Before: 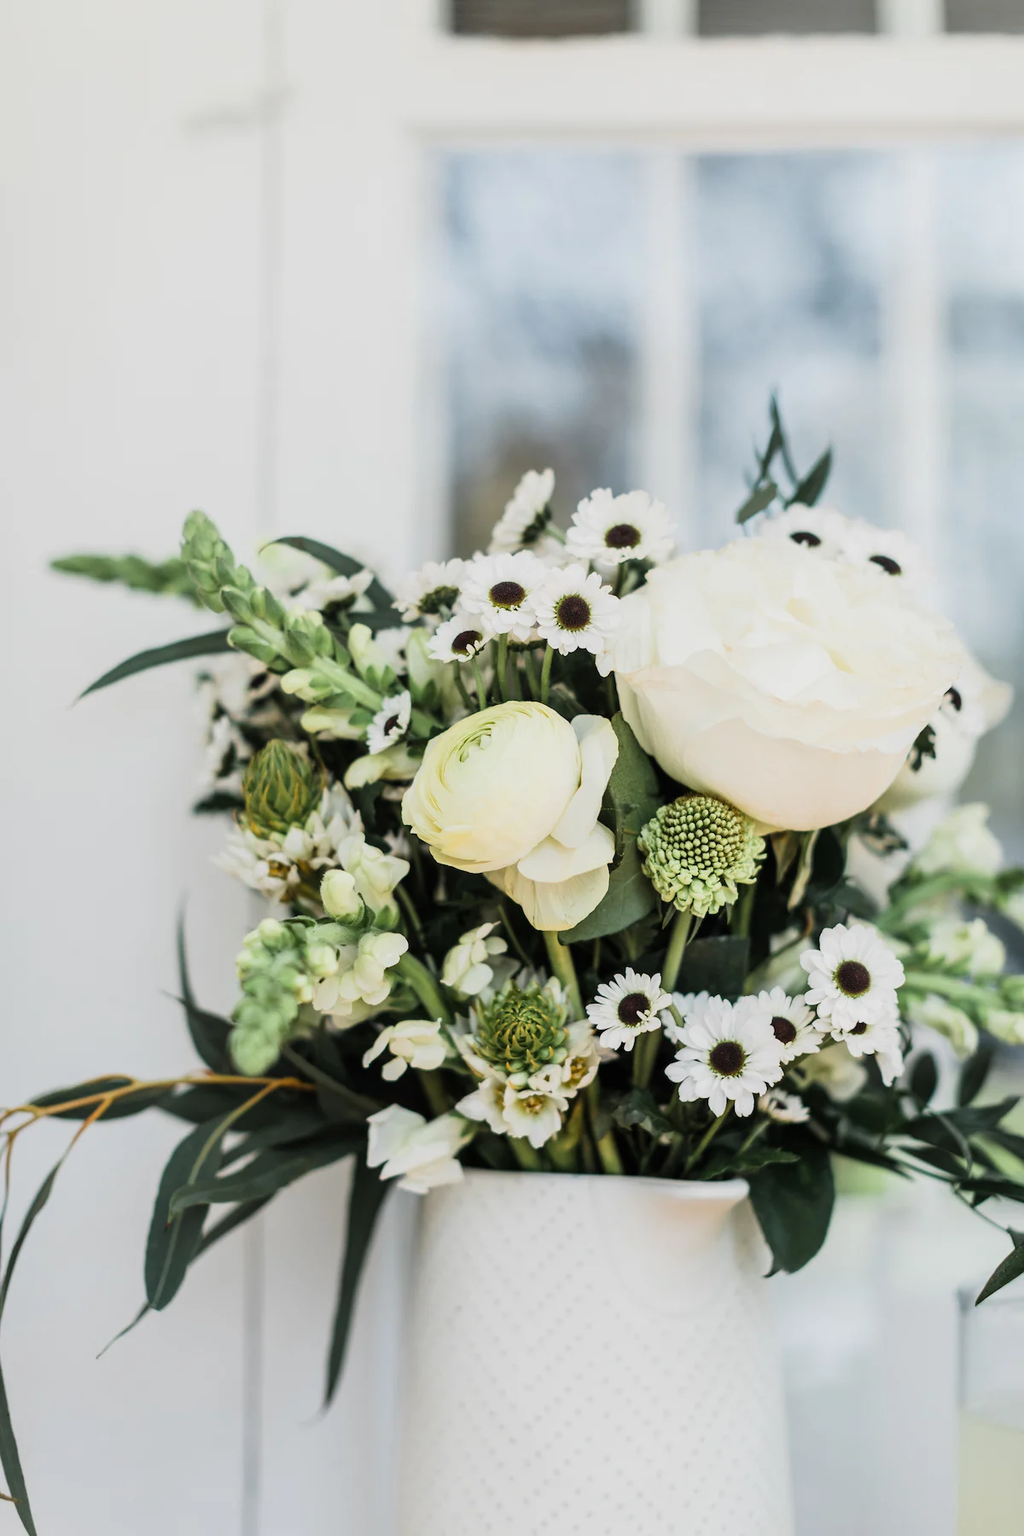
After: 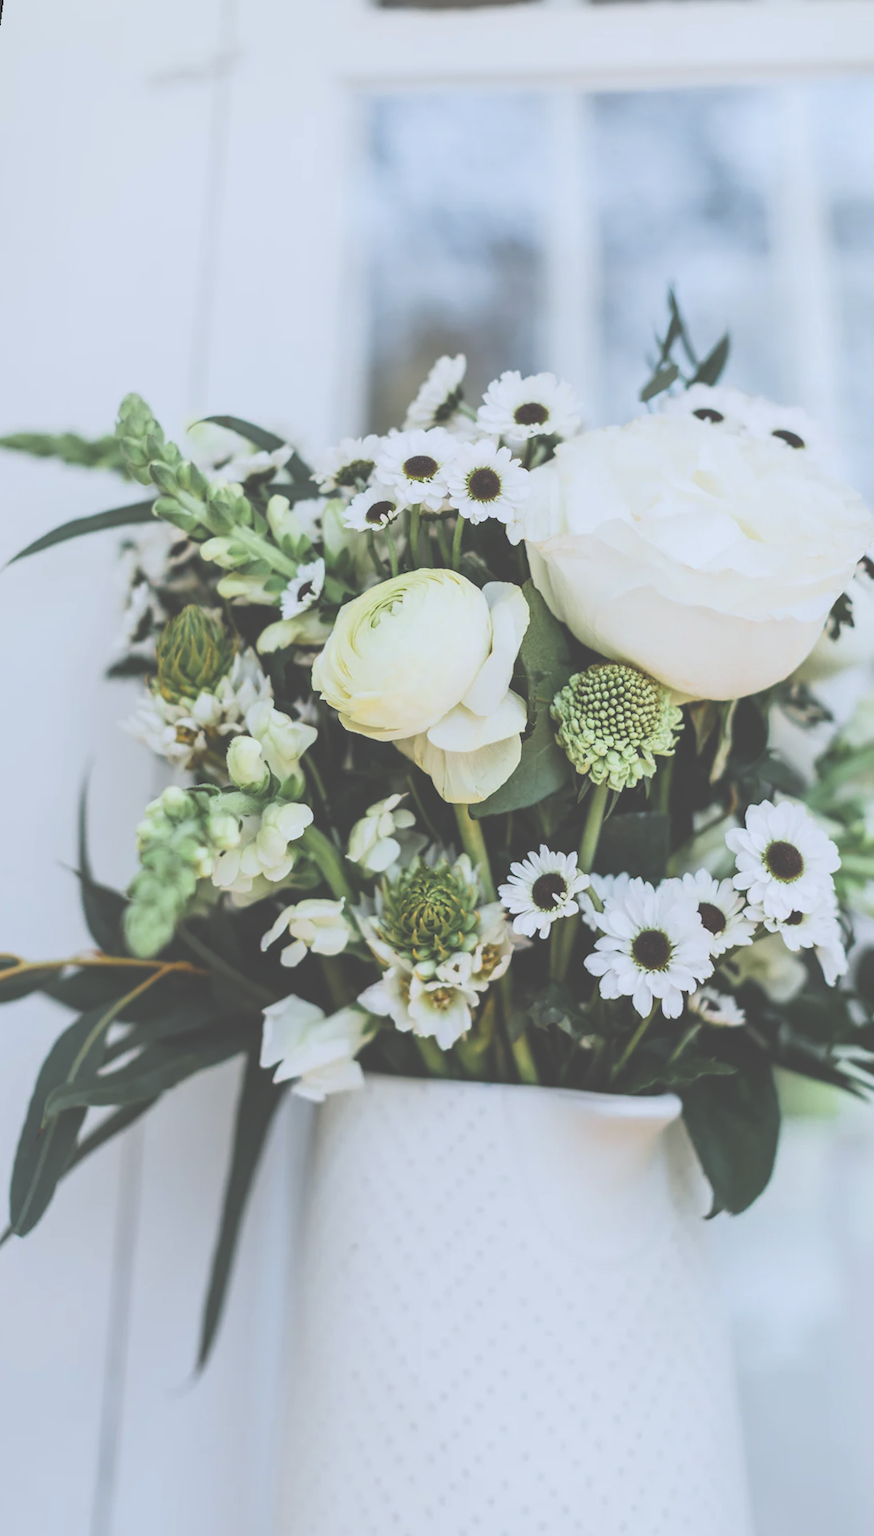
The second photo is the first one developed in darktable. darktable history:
white balance: red 0.954, blue 1.079
exposure: black level correction -0.062, exposure -0.05 EV, compensate highlight preservation false
rotate and perspective: rotation 0.72°, lens shift (vertical) -0.352, lens shift (horizontal) -0.051, crop left 0.152, crop right 0.859, crop top 0.019, crop bottom 0.964
